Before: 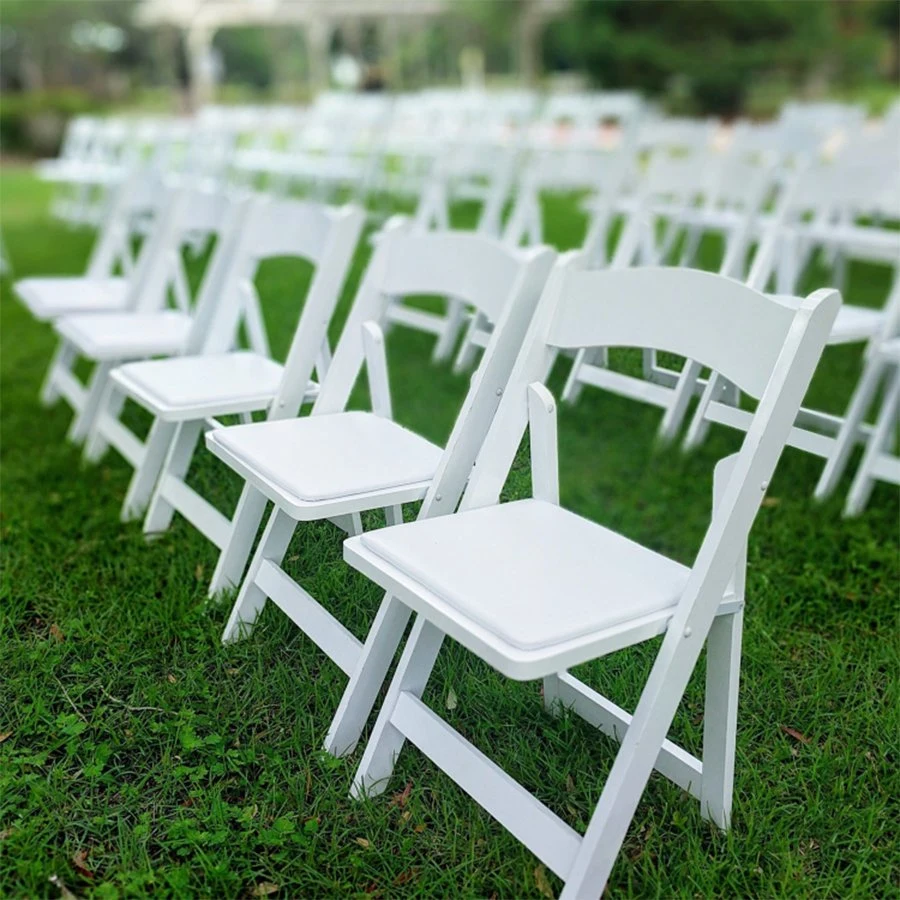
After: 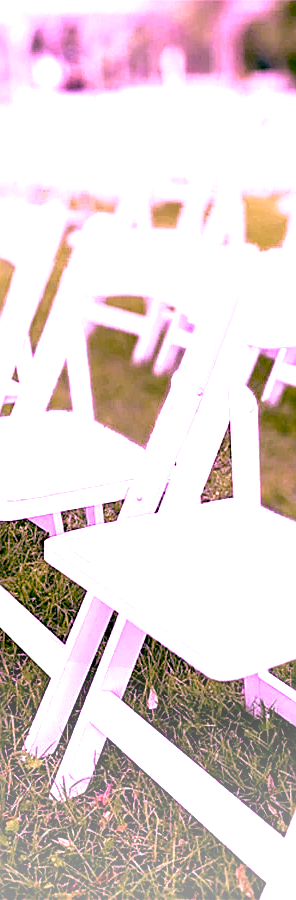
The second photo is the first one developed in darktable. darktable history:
crop: left 33.325%, right 33.758%
exposure: black level correction 0.016, exposure 1.769 EV, compensate exposure bias true, compensate highlight preservation false
sharpen: on, module defaults
color correction: highlights a* -0.178, highlights b* -0.116
local contrast: mode bilateral grid, contrast 26, coarseness 61, detail 152%, midtone range 0.2
color calibration: illuminant custom, x 0.262, y 0.52, temperature 7012.65 K, gamut compression 1.71
vignetting: brightness 0.293, saturation 0.002, center (-0.066, -0.317), unbound false
